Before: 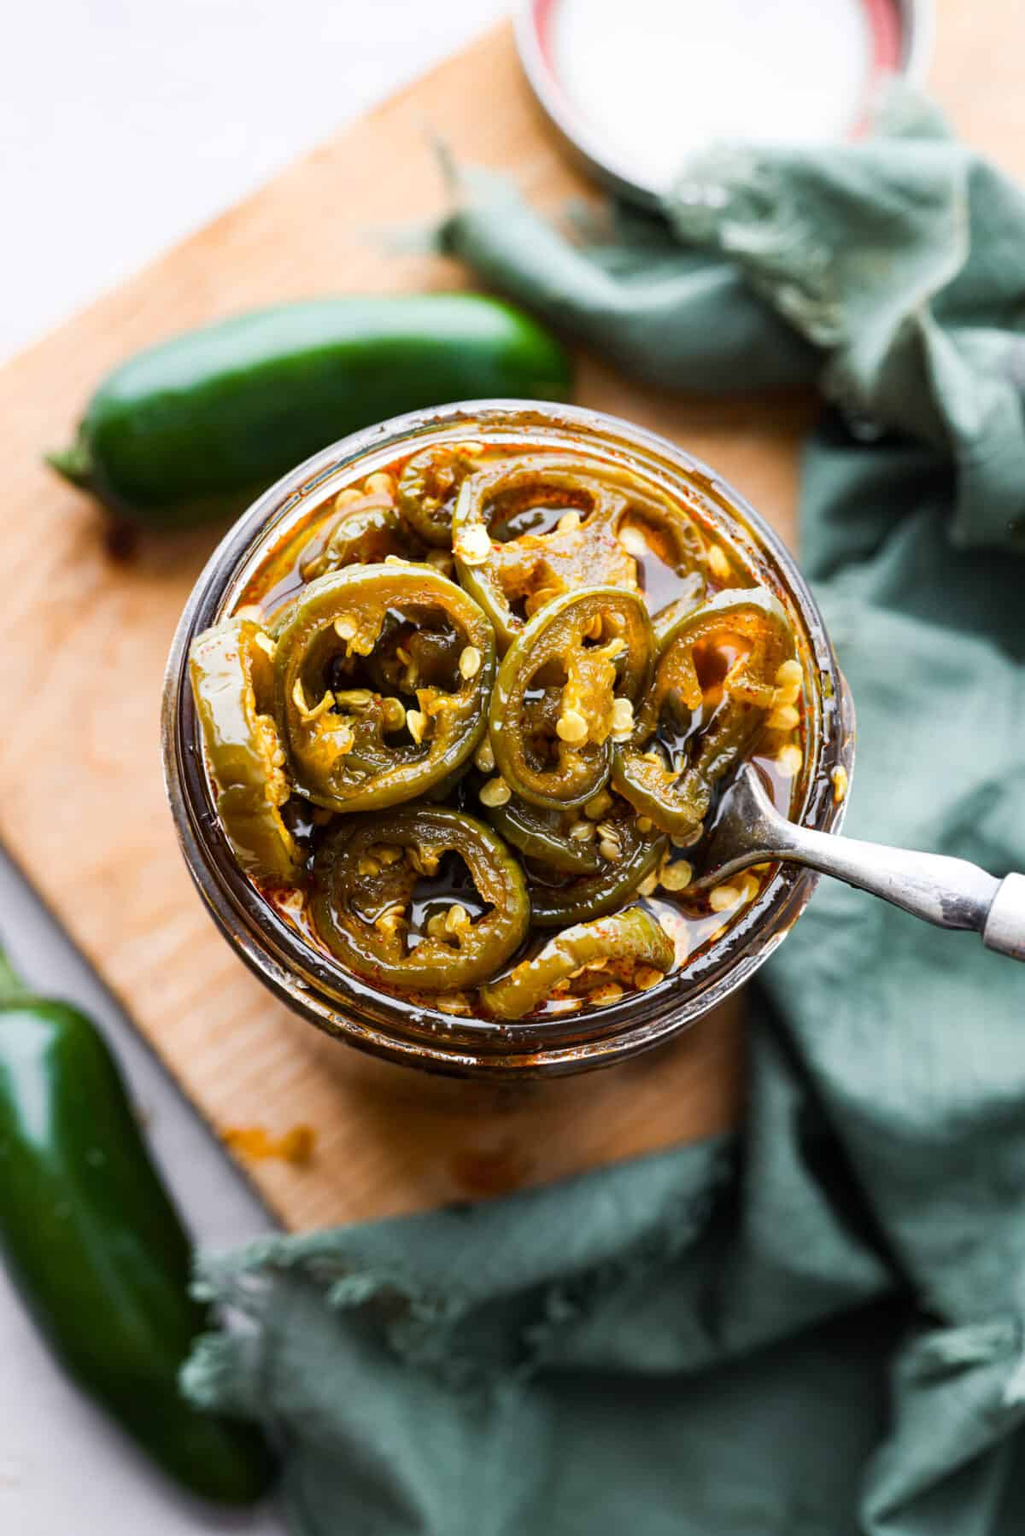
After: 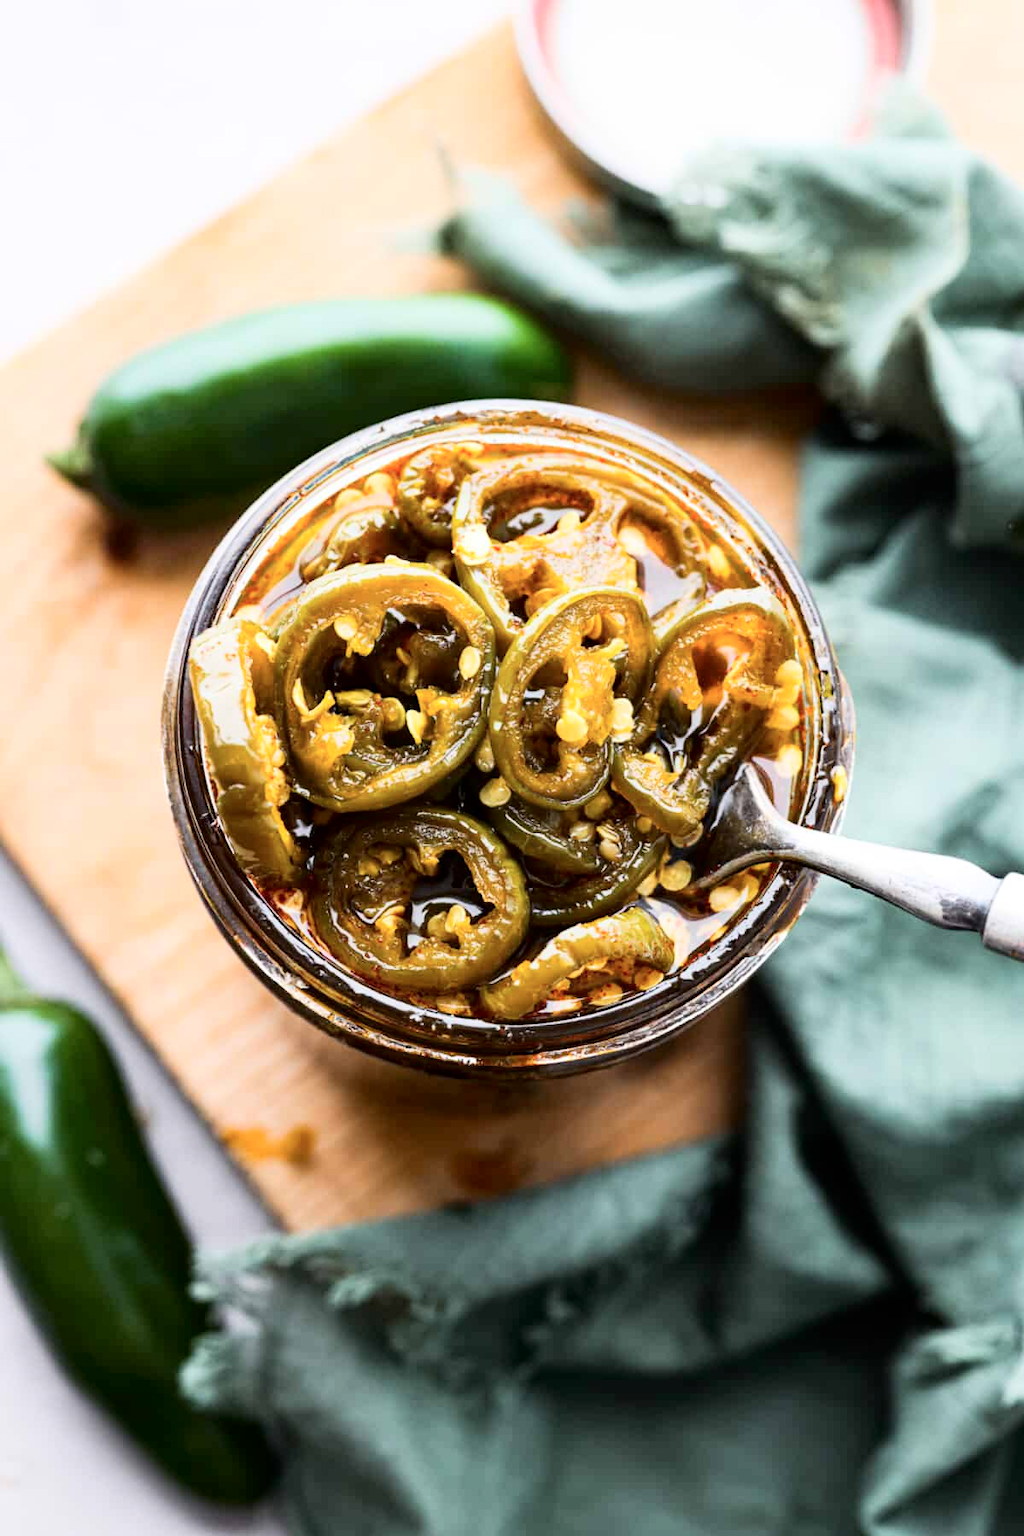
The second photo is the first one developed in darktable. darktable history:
tone curve: curves: ch0 [(0, 0) (0.004, 0.001) (0.02, 0.008) (0.218, 0.218) (0.664, 0.774) (0.832, 0.914) (1, 1)], color space Lab, independent channels, preserve colors none
